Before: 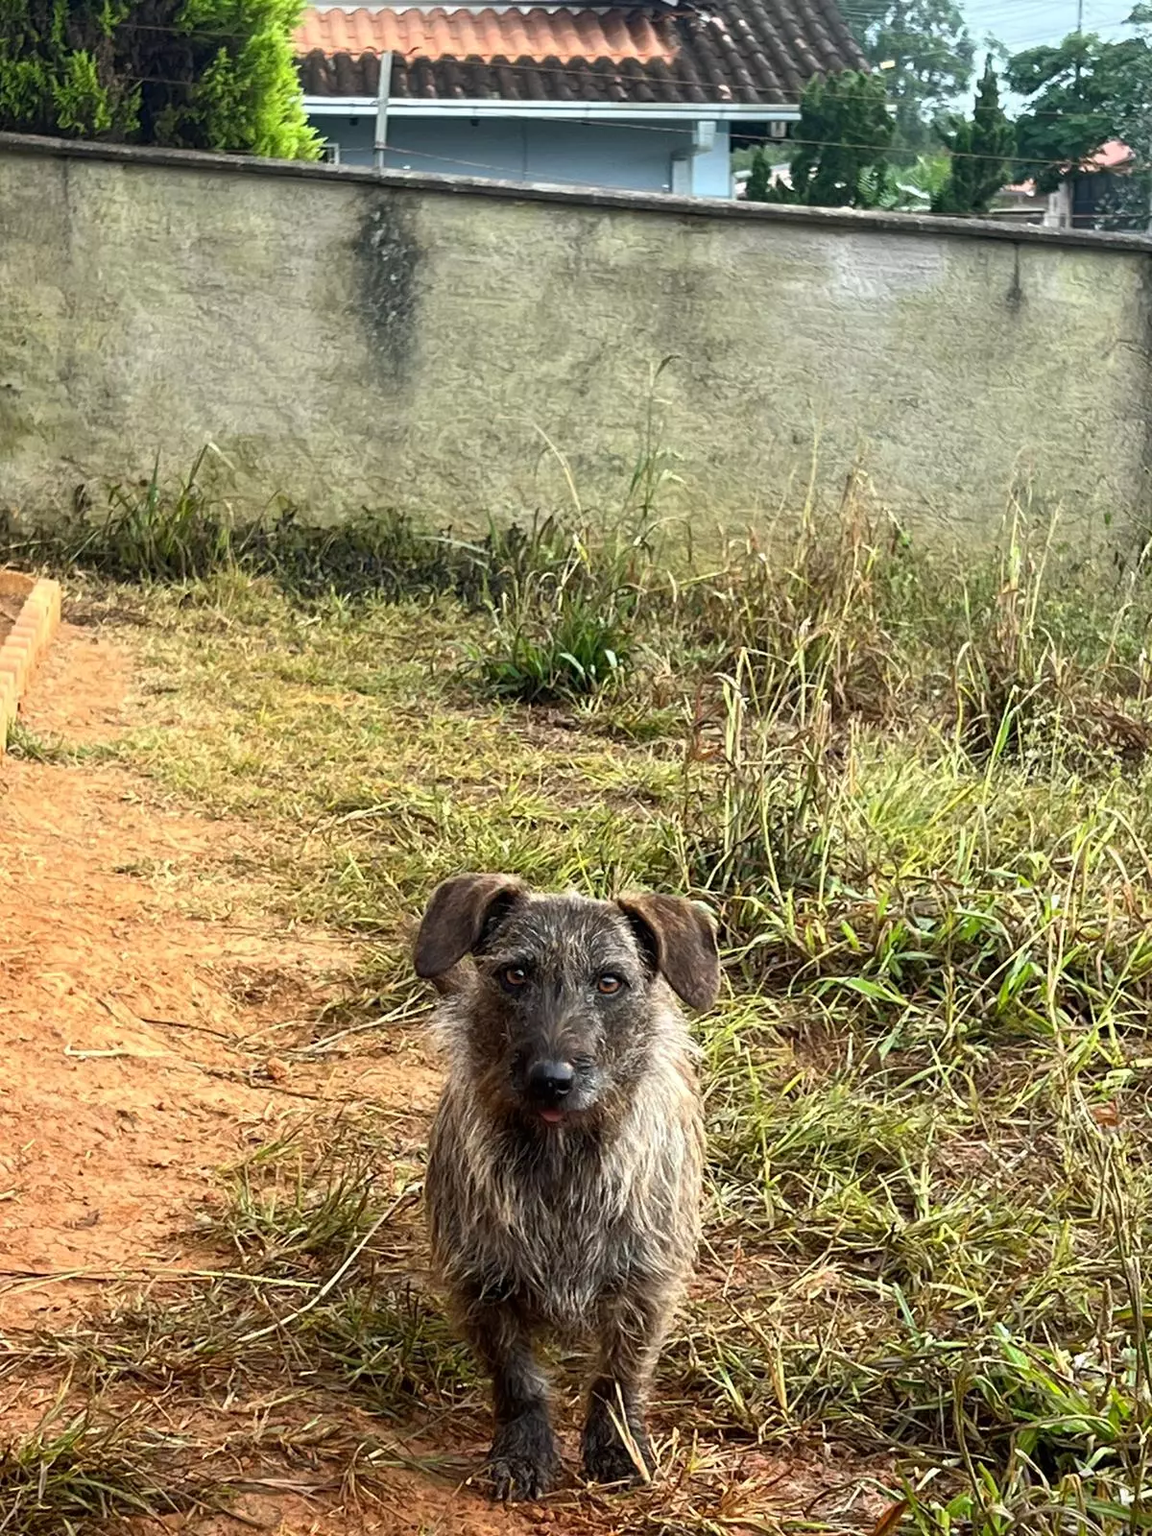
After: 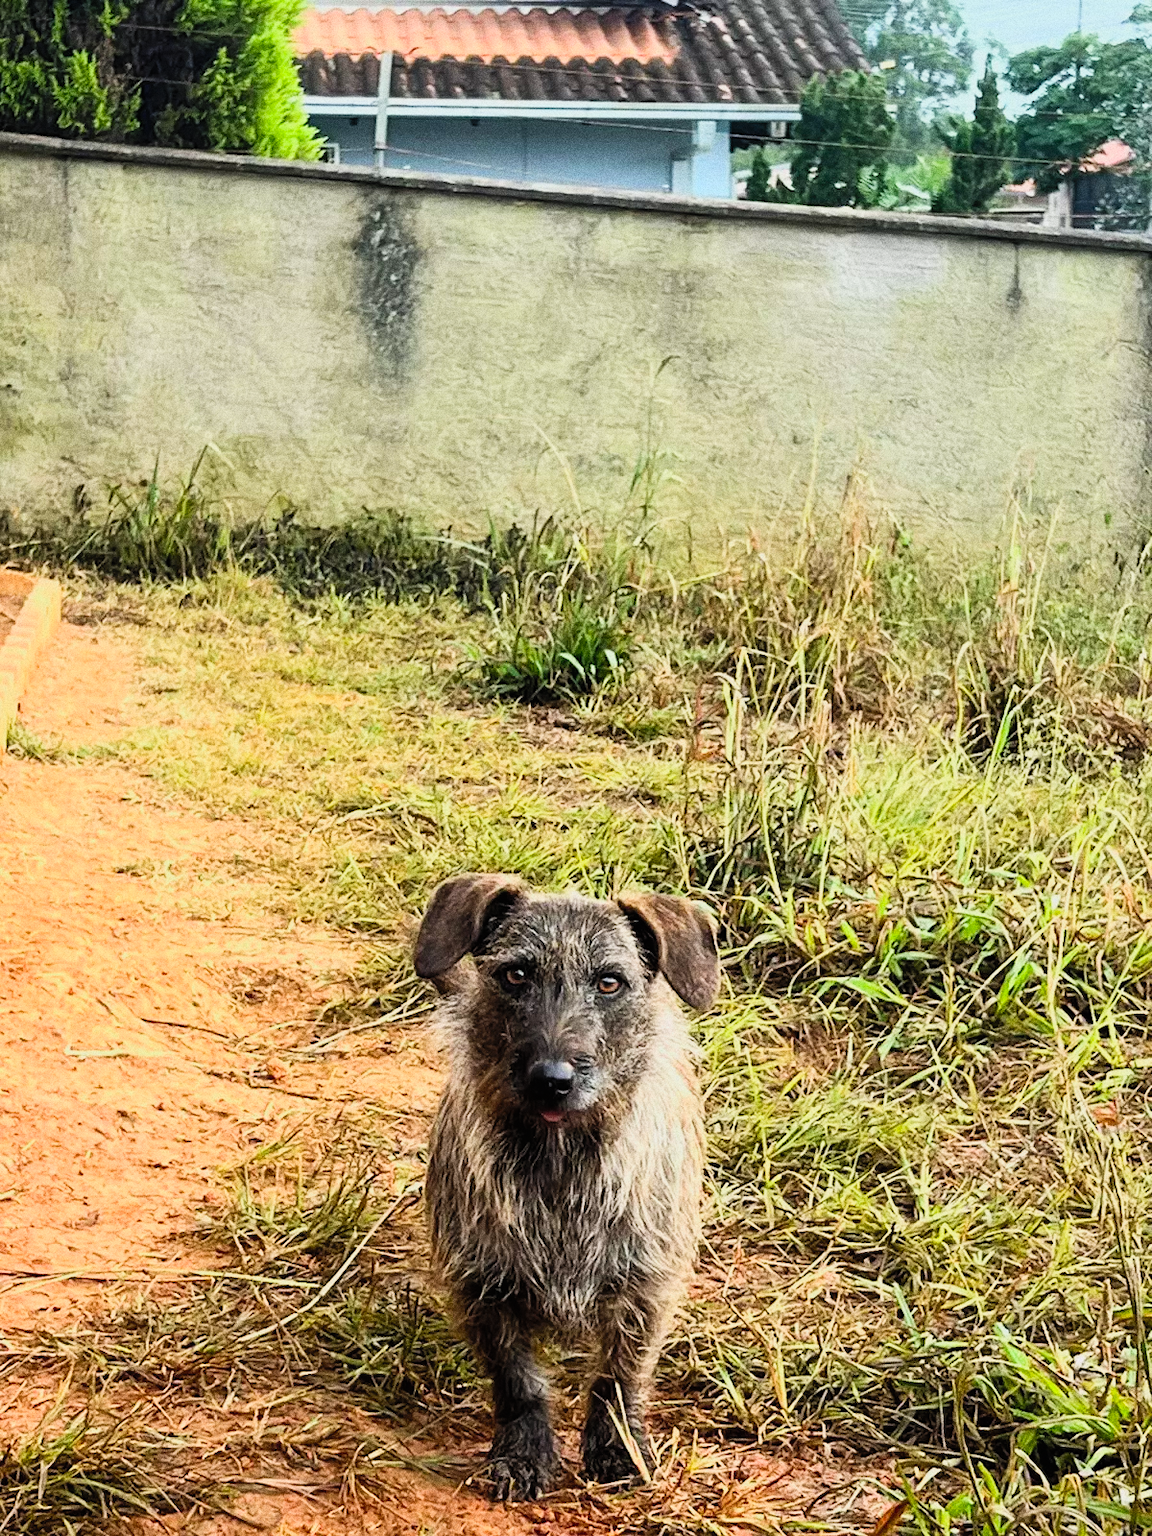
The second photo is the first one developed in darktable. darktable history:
filmic rgb: black relative exposure -8.54 EV, white relative exposure 5.52 EV, hardness 3.39, contrast 1.016
grain: coarseness 0.09 ISO, strength 40%
contrast brightness saturation: contrast 0.24, brightness 0.26, saturation 0.39
